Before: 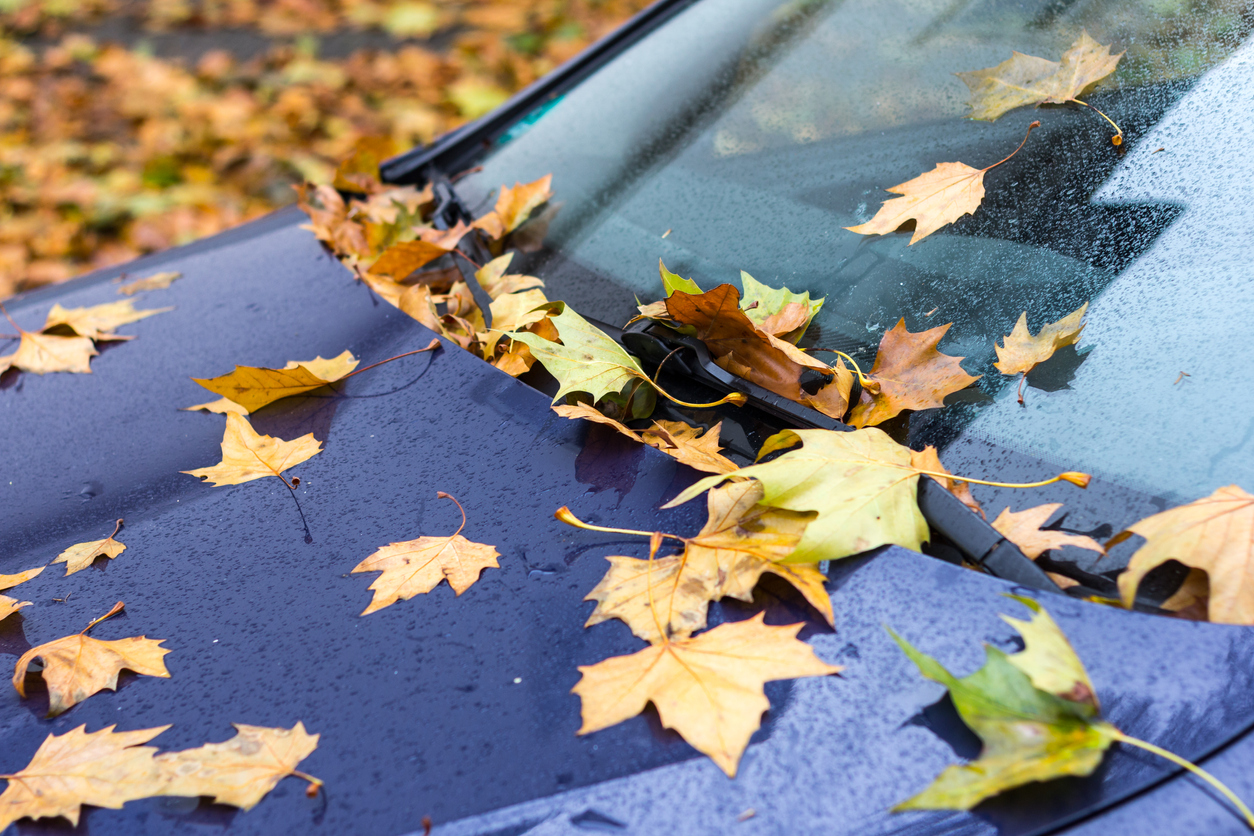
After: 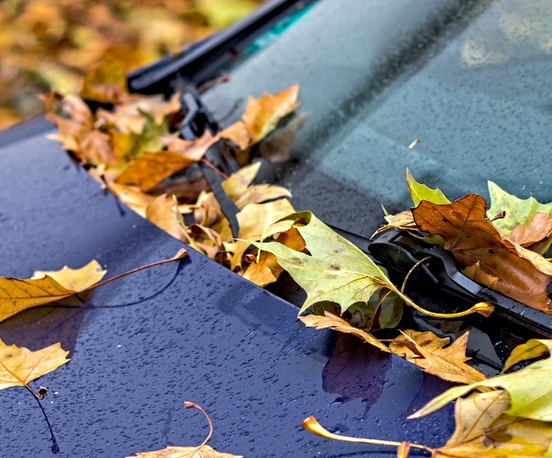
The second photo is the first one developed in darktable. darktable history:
contrast equalizer: octaves 7, y [[0.5, 0.542, 0.583, 0.625, 0.667, 0.708], [0.5 ×6], [0.5 ×6], [0 ×6], [0 ×6]]
shadows and highlights: on, module defaults
crop: left 20.248%, top 10.86%, right 35.675%, bottom 34.321%
